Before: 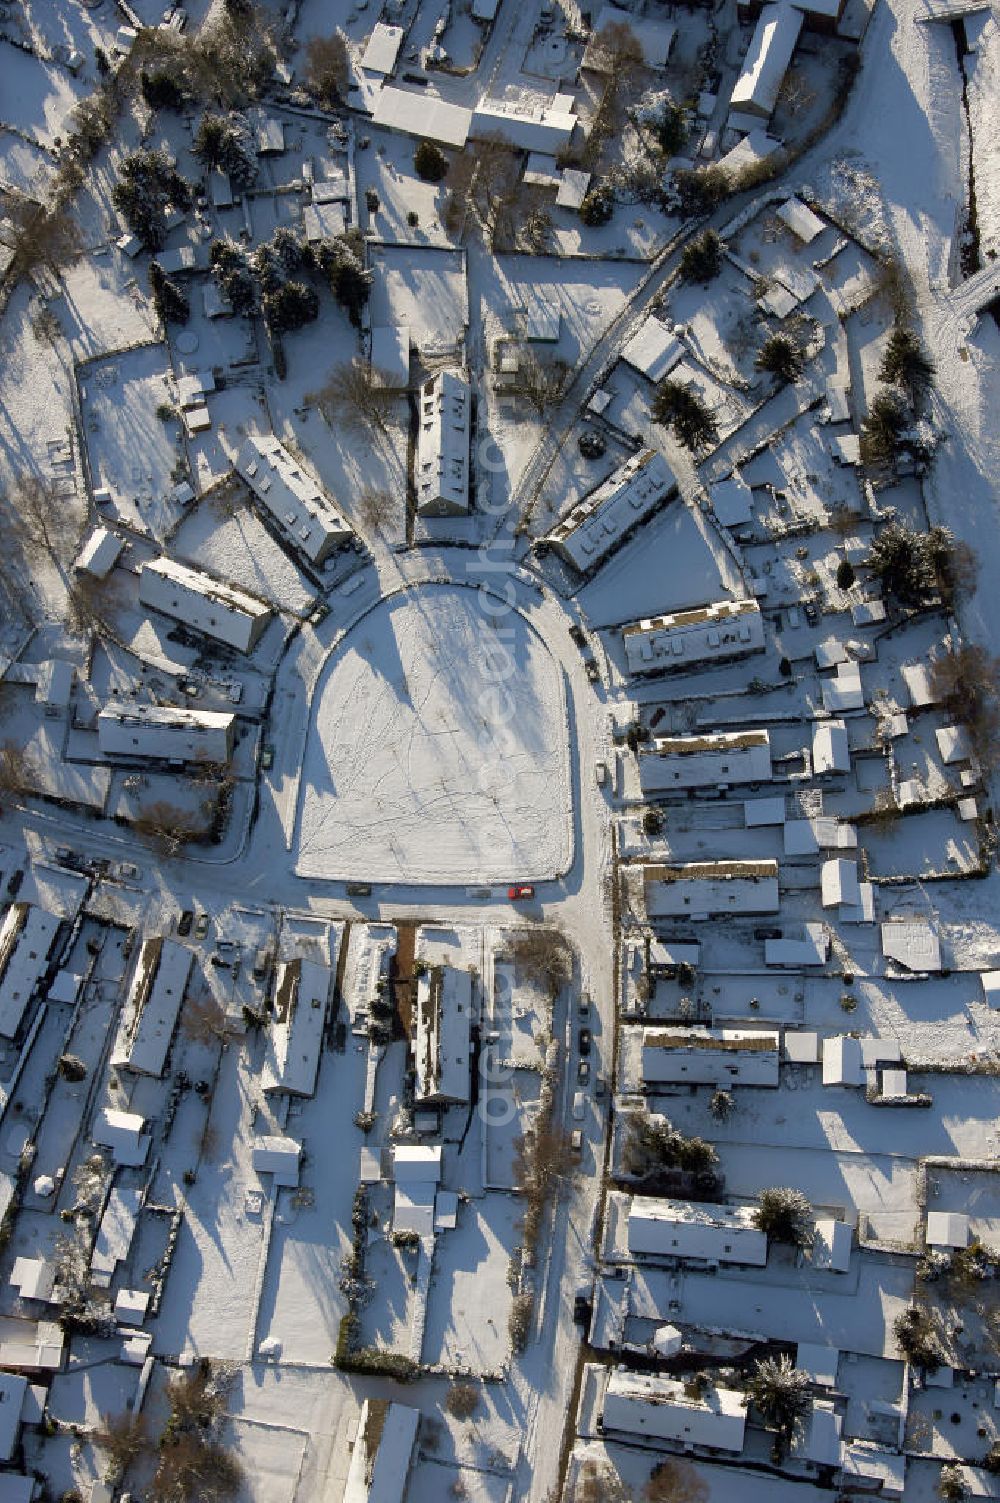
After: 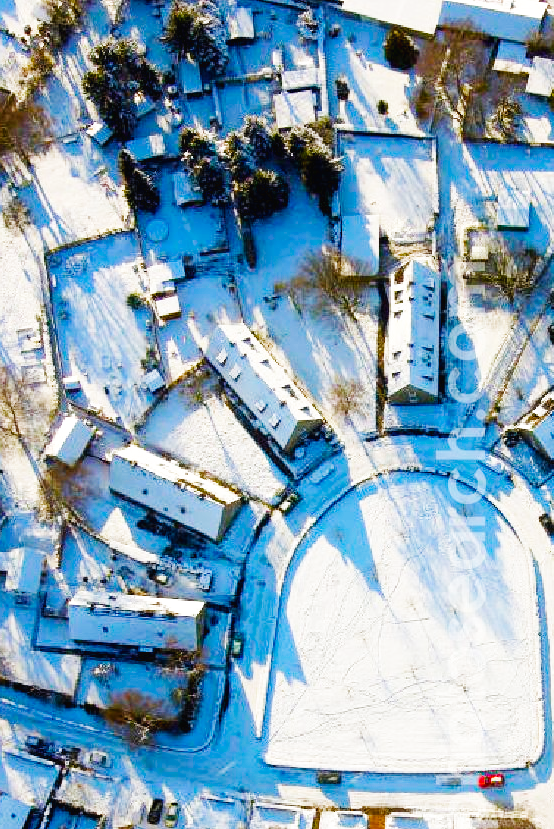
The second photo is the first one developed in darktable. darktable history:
crop and rotate: left 3.053%, top 7.504%, right 41.49%, bottom 37.291%
color balance rgb: linear chroma grading › global chroma 14.377%, perceptual saturation grading › global saturation 20%, perceptual saturation grading › highlights -25.835%, perceptual saturation grading › shadows 50.181%, global vibrance 39.683%
base curve: curves: ch0 [(0, 0.003) (0.001, 0.002) (0.006, 0.004) (0.02, 0.022) (0.048, 0.086) (0.094, 0.234) (0.162, 0.431) (0.258, 0.629) (0.385, 0.8) (0.548, 0.918) (0.751, 0.988) (1, 1)], exposure shift 0.01, preserve colors none
